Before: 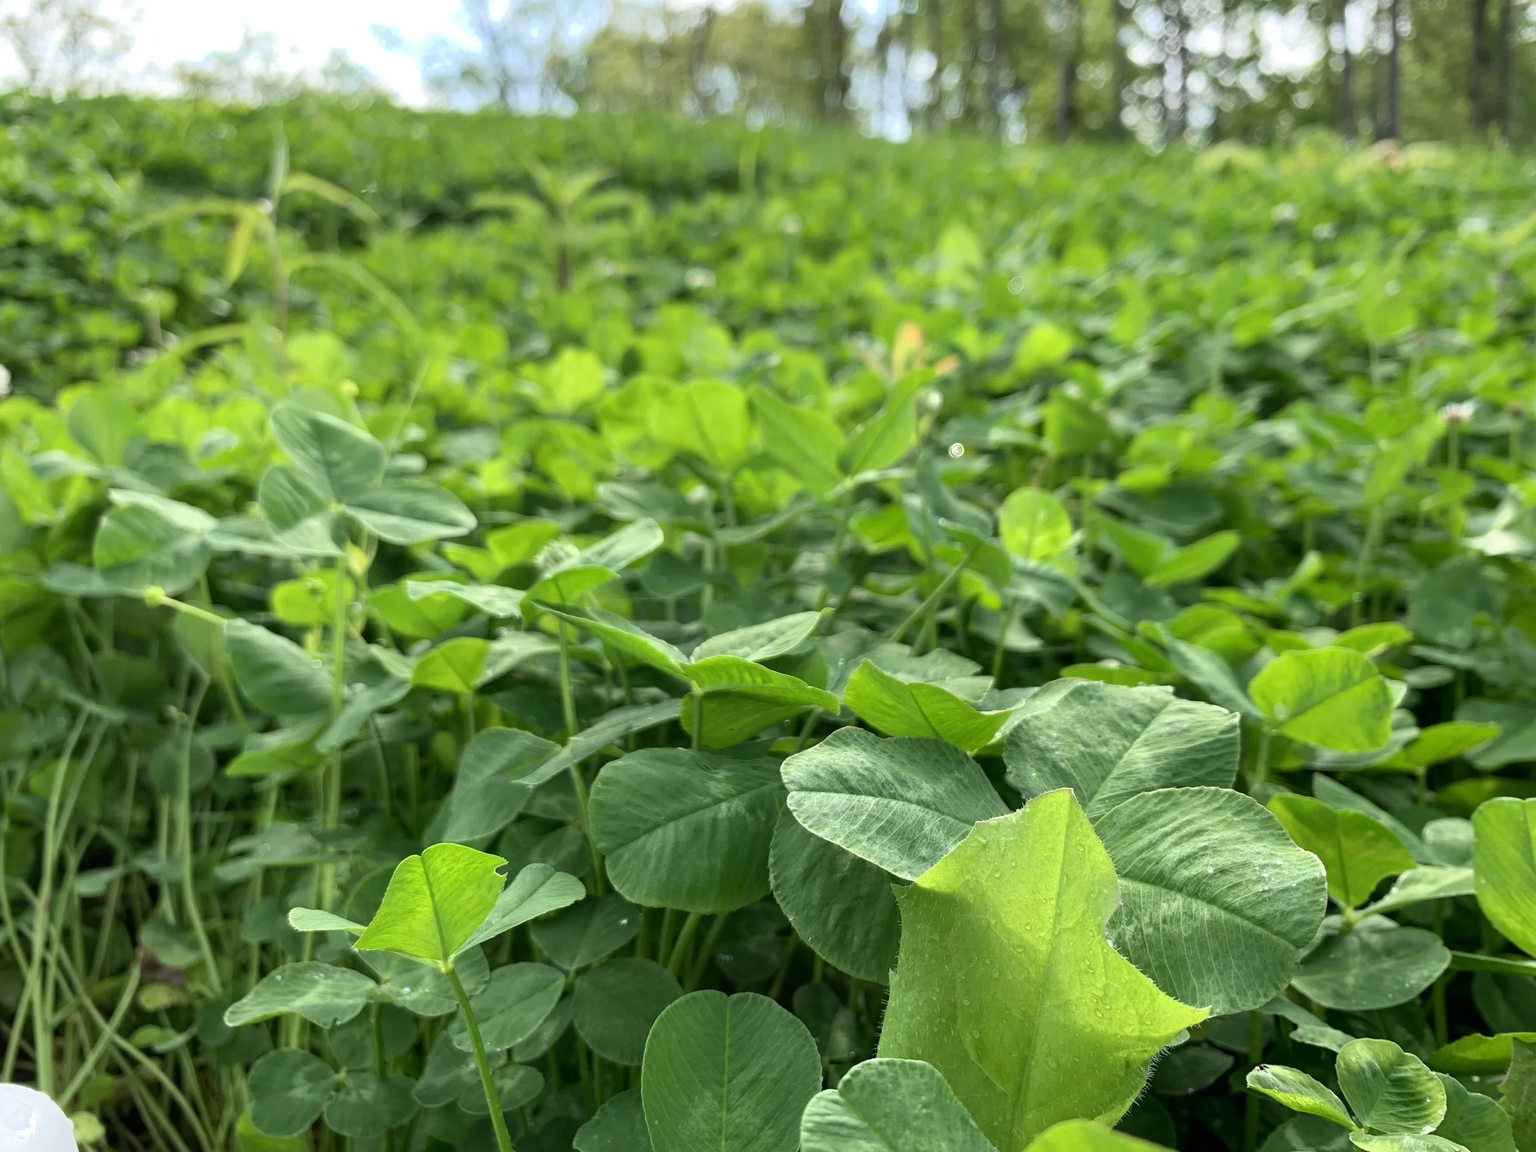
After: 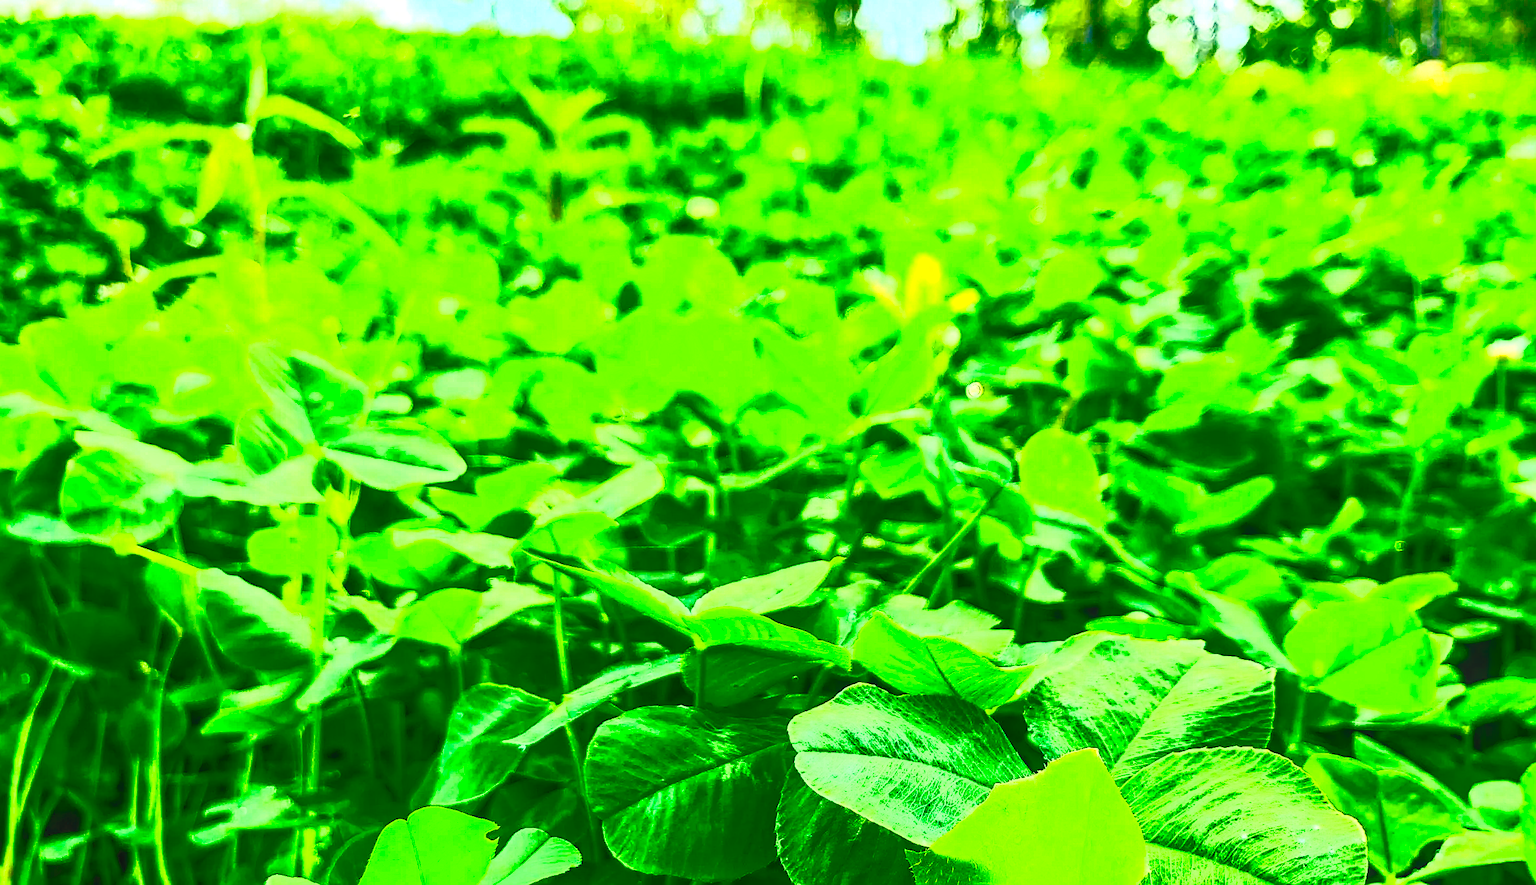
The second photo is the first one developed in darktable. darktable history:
exposure: exposure 0.207 EV, compensate highlight preservation false
crop: left 2.441%, top 7.178%, right 3.222%, bottom 20.274%
sharpen: radius 1.393, amount 1.246, threshold 0.737
local contrast: on, module defaults
color balance rgb: shadows lift › chroma 4.123%, shadows lift › hue 252.61°, linear chroma grading › global chroma 8.981%, perceptual saturation grading › global saturation 20%, perceptual saturation grading › highlights -24.981%, perceptual saturation grading › shadows 49.394%, global vibrance 16.292%, saturation formula JzAzBz (2021)
velvia: strength 31.96%, mid-tones bias 0.207
contrast brightness saturation: contrast 0.988, brightness 1, saturation 0.985
